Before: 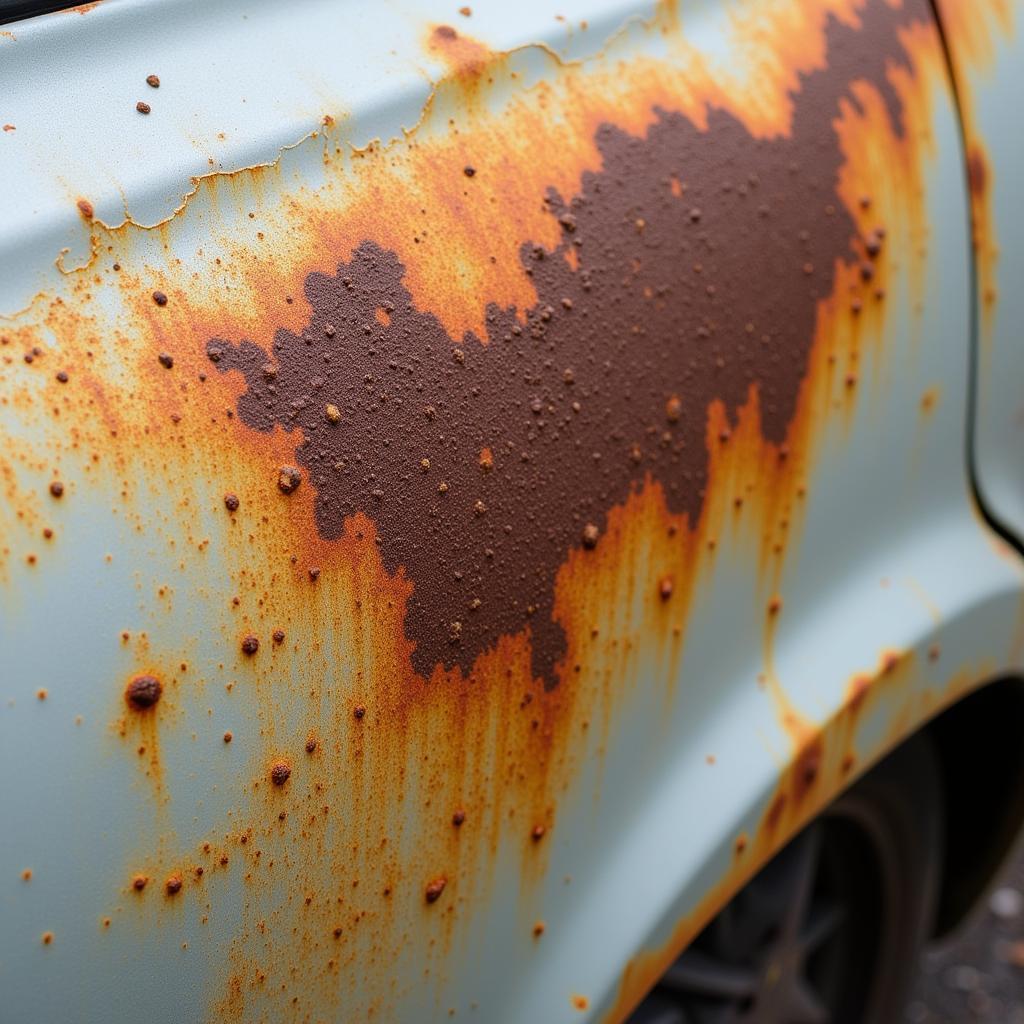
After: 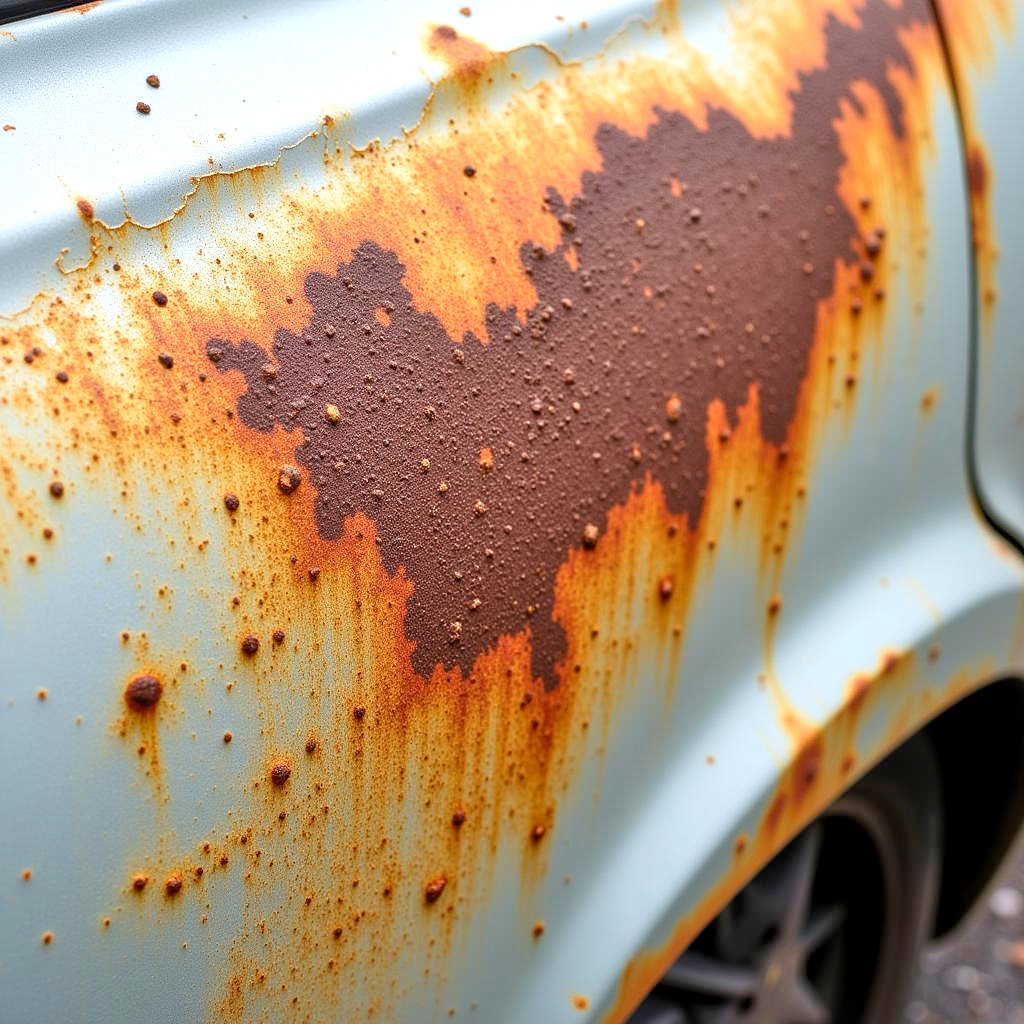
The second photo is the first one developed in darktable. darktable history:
exposure: exposure 0.359 EV, compensate exposure bias true, compensate highlight preservation false
tone equalizer: -7 EV 0.155 EV, -6 EV 0.578 EV, -5 EV 1.12 EV, -4 EV 1.32 EV, -3 EV 1.13 EV, -2 EV 0.6 EV, -1 EV 0.145 EV
local contrast: mode bilateral grid, contrast 20, coarseness 50, detail 150%, midtone range 0.2
